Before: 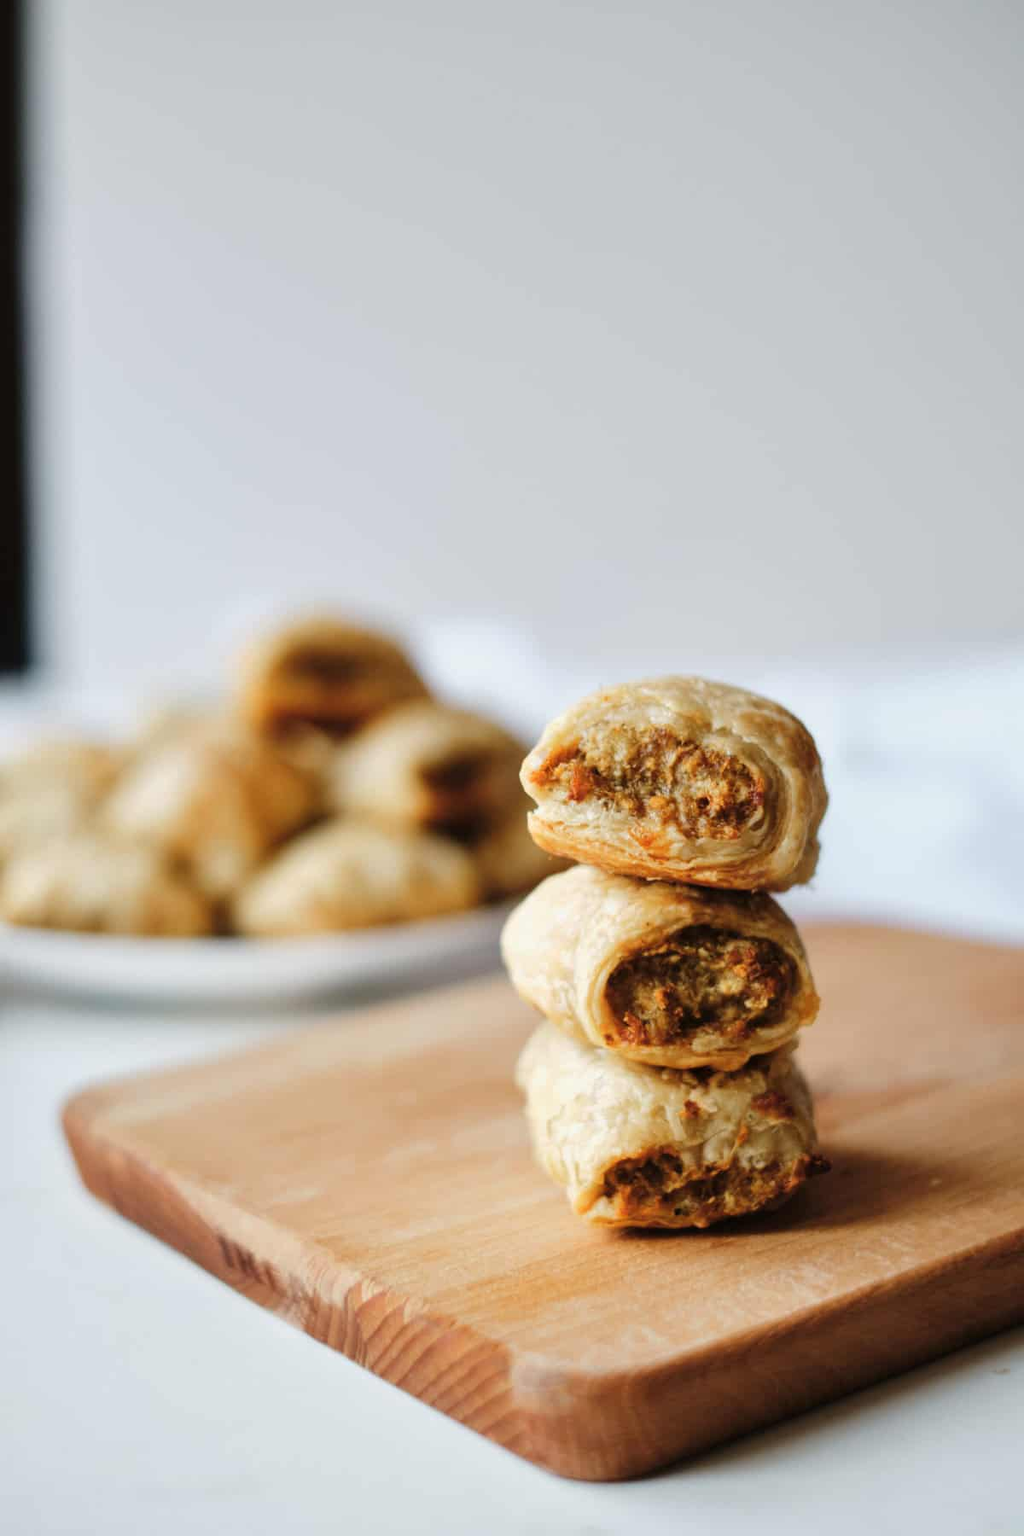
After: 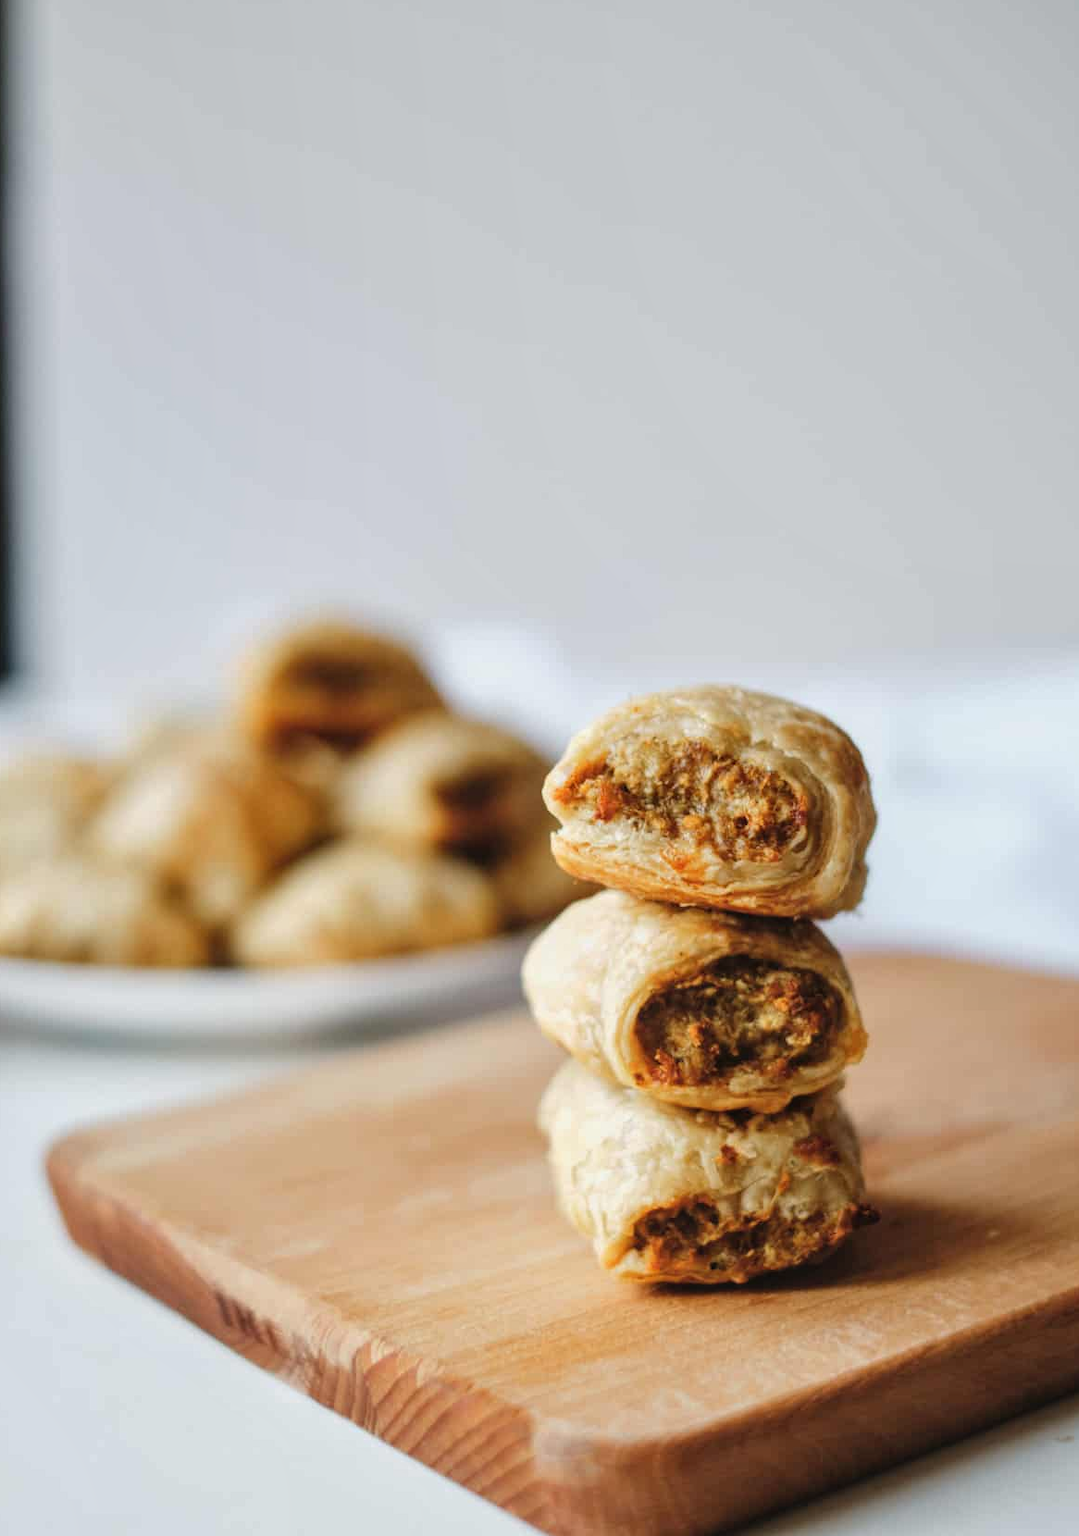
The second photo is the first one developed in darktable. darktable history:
crop: left 1.923%, top 2.924%, right 0.802%, bottom 4.849%
local contrast: detail 110%
